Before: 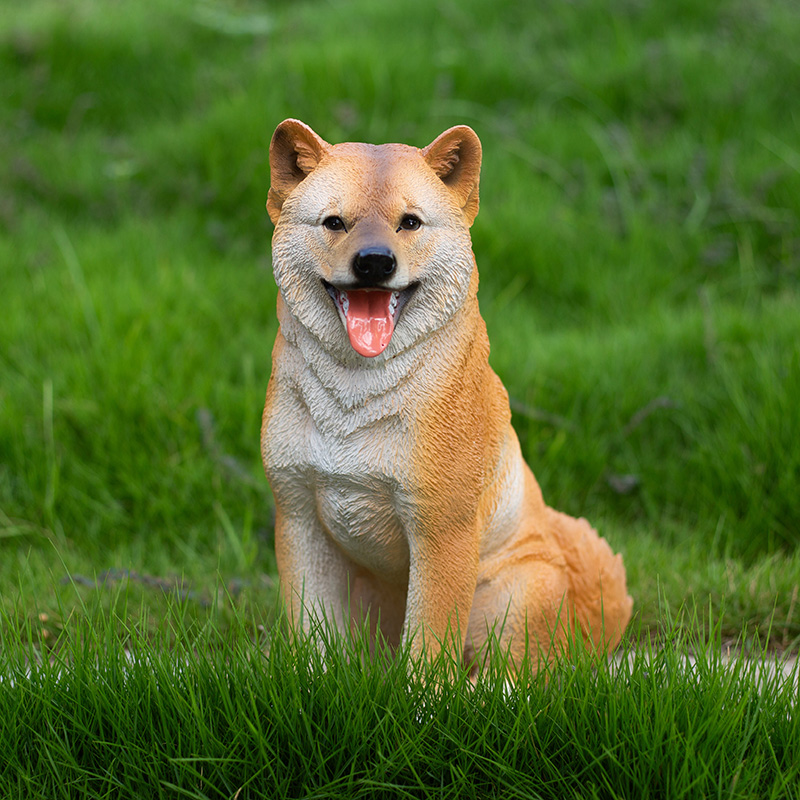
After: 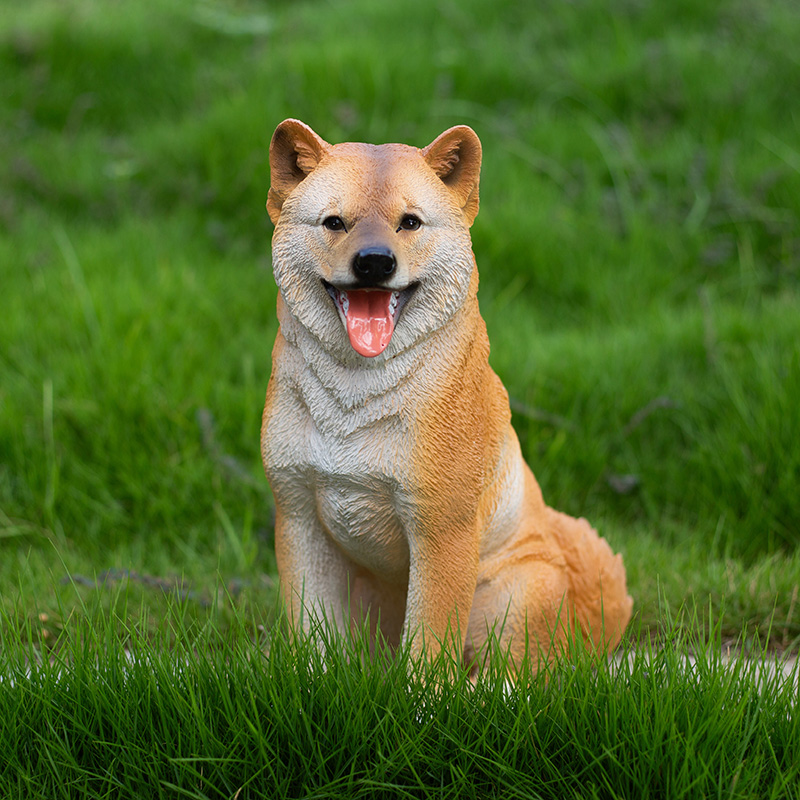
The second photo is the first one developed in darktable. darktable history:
exposure: exposure -0.062 EV, compensate highlight preservation false
